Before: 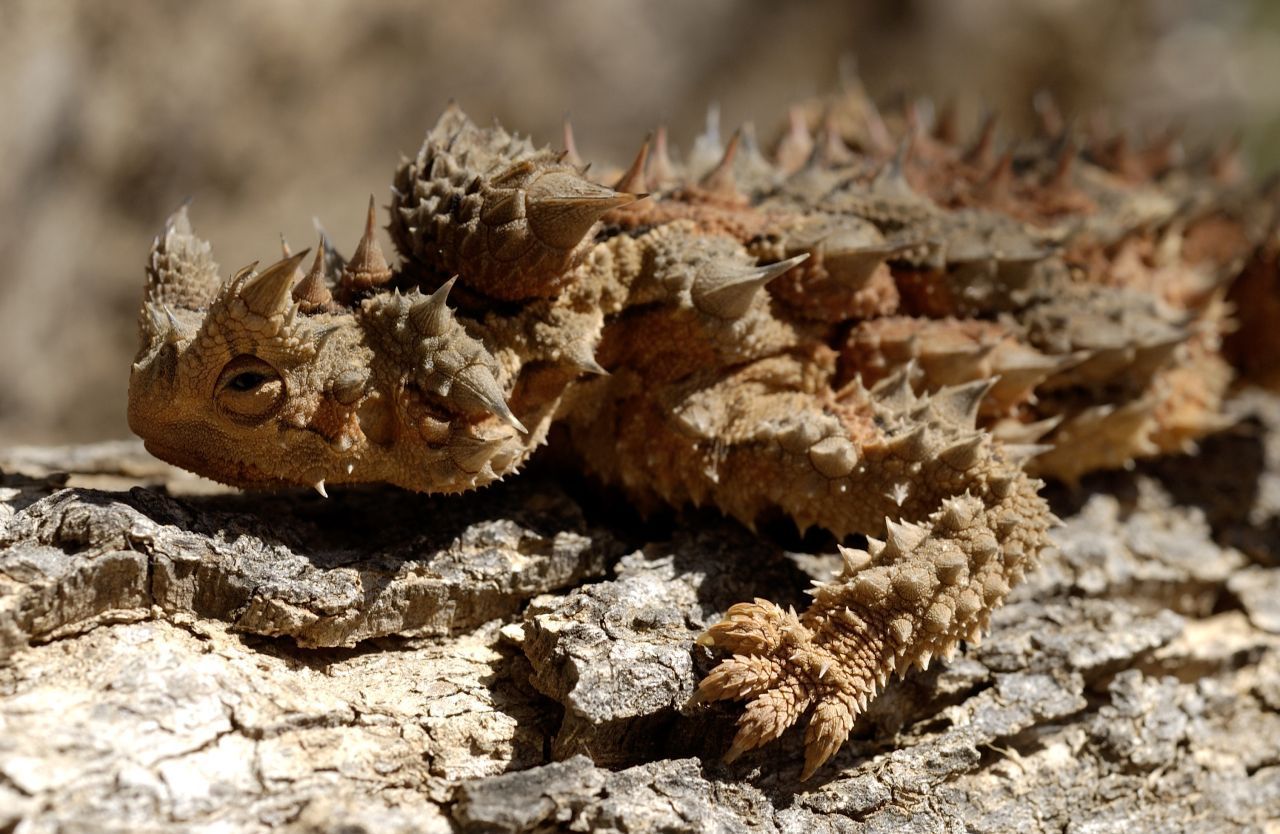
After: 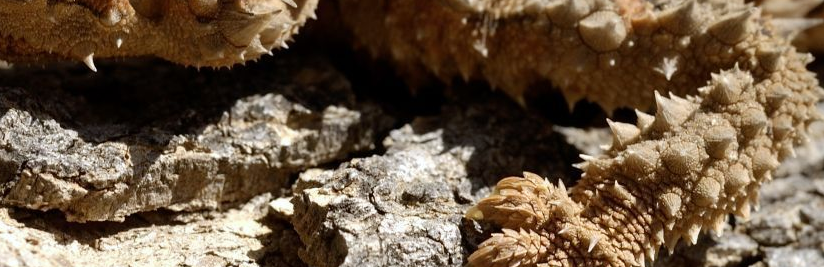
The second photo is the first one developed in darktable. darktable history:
crop: left 18.091%, top 51.13%, right 17.525%, bottom 16.85%
white balance: red 0.988, blue 1.017
